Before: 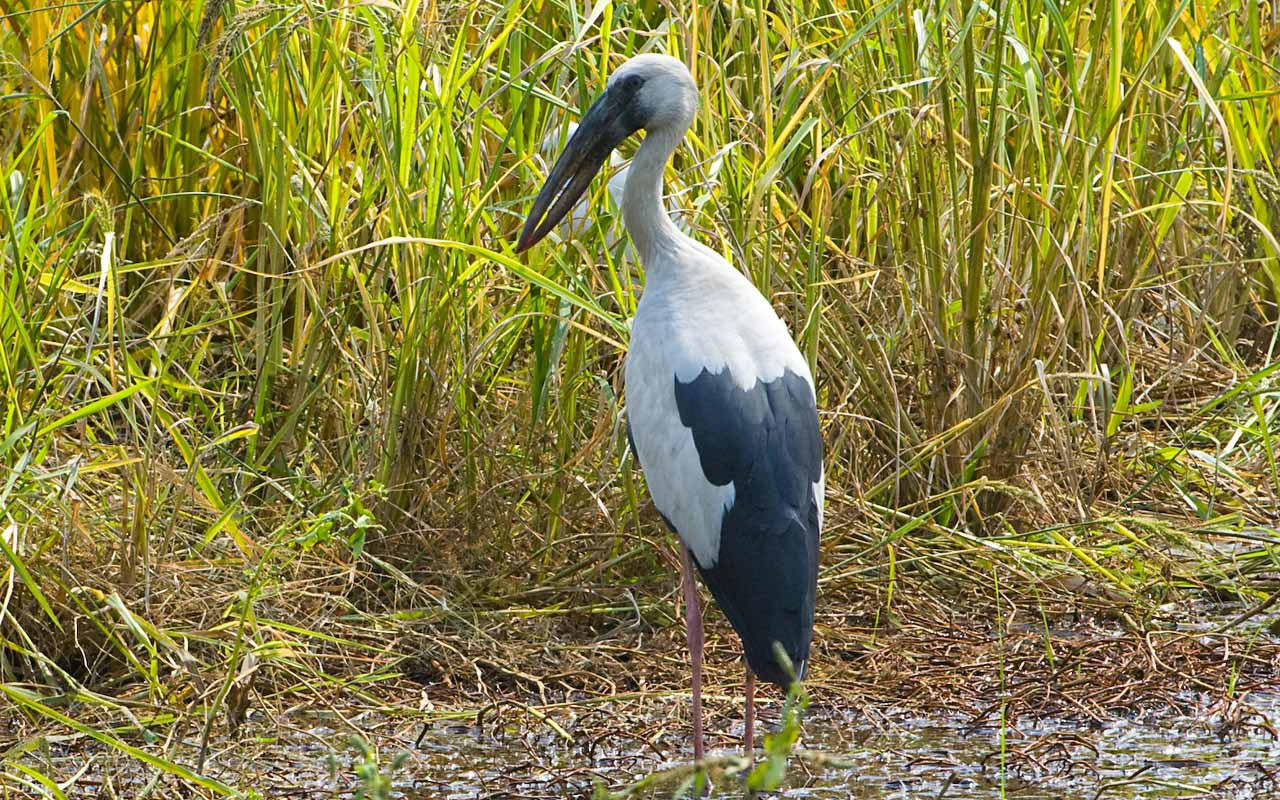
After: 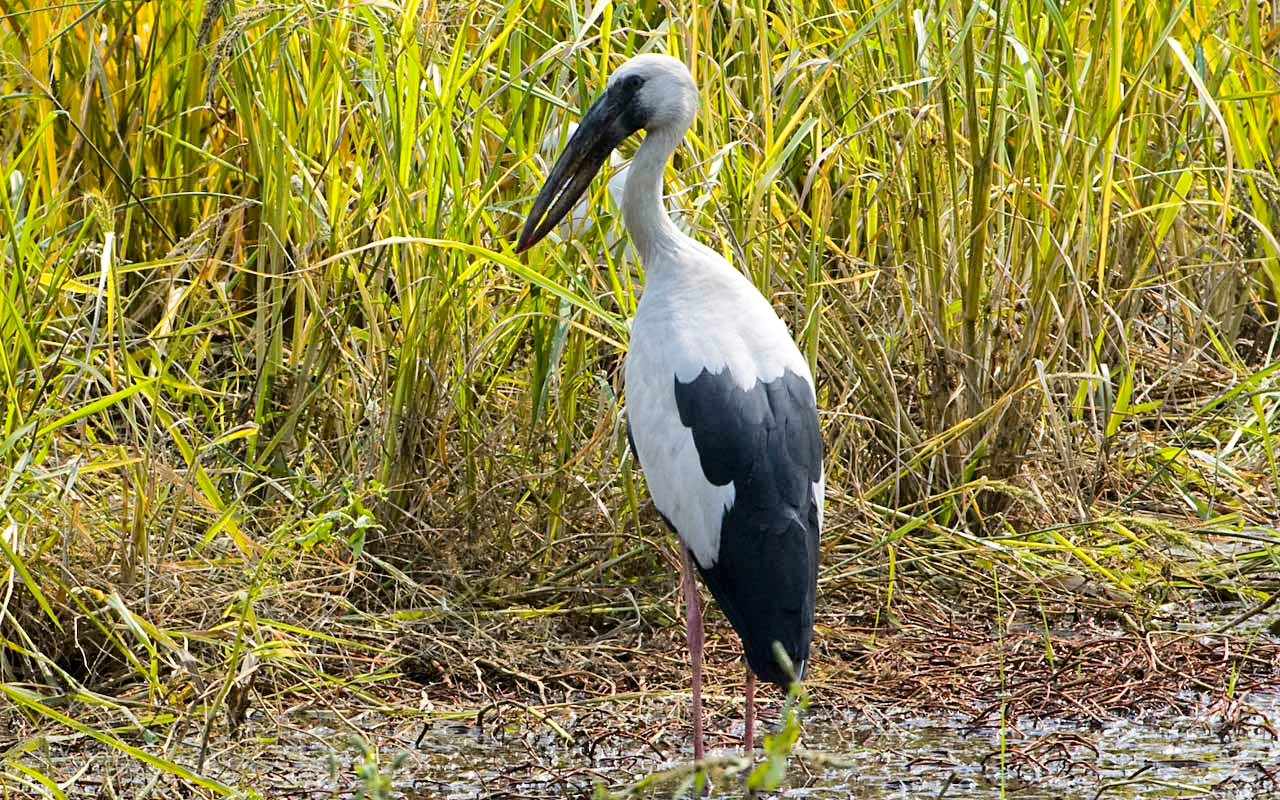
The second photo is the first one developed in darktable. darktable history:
tone curve: curves: ch0 [(0.003, 0) (0.066, 0.017) (0.163, 0.09) (0.264, 0.238) (0.395, 0.421) (0.517, 0.575) (0.633, 0.687) (0.791, 0.814) (1, 1)]; ch1 [(0, 0) (0.149, 0.17) (0.327, 0.339) (0.39, 0.403) (0.456, 0.463) (0.501, 0.502) (0.512, 0.507) (0.53, 0.533) (0.575, 0.592) (0.671, 0.655) (0.729, 0.679) (1, 1)]; ch2 [(0, 0) (0.337, 0.382) (0.464, 0.47) (0.501, 0.502) (0.527, 0.532) (0.563, 0.555) (0.615, 0.61) (0.663, 0.68) (1, 1)], color space Lab, independent channels, preserve colors none
local contrast: mode bilateral grid, contrast 20, coarseness 50, detail 120%, midtone range 0.2
